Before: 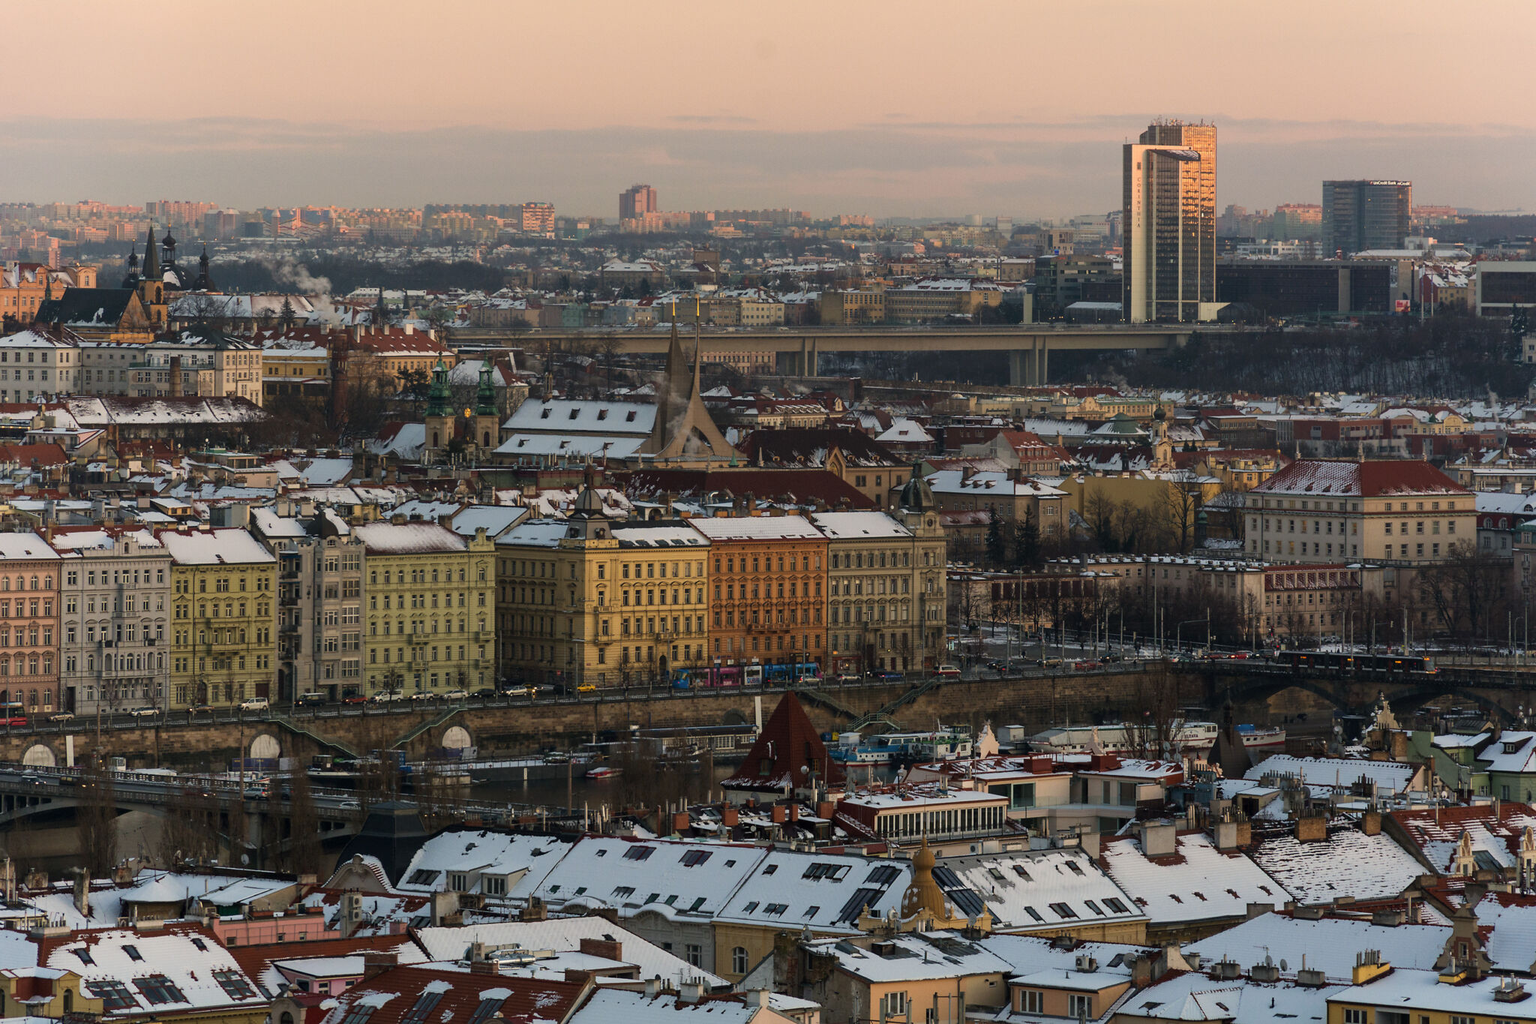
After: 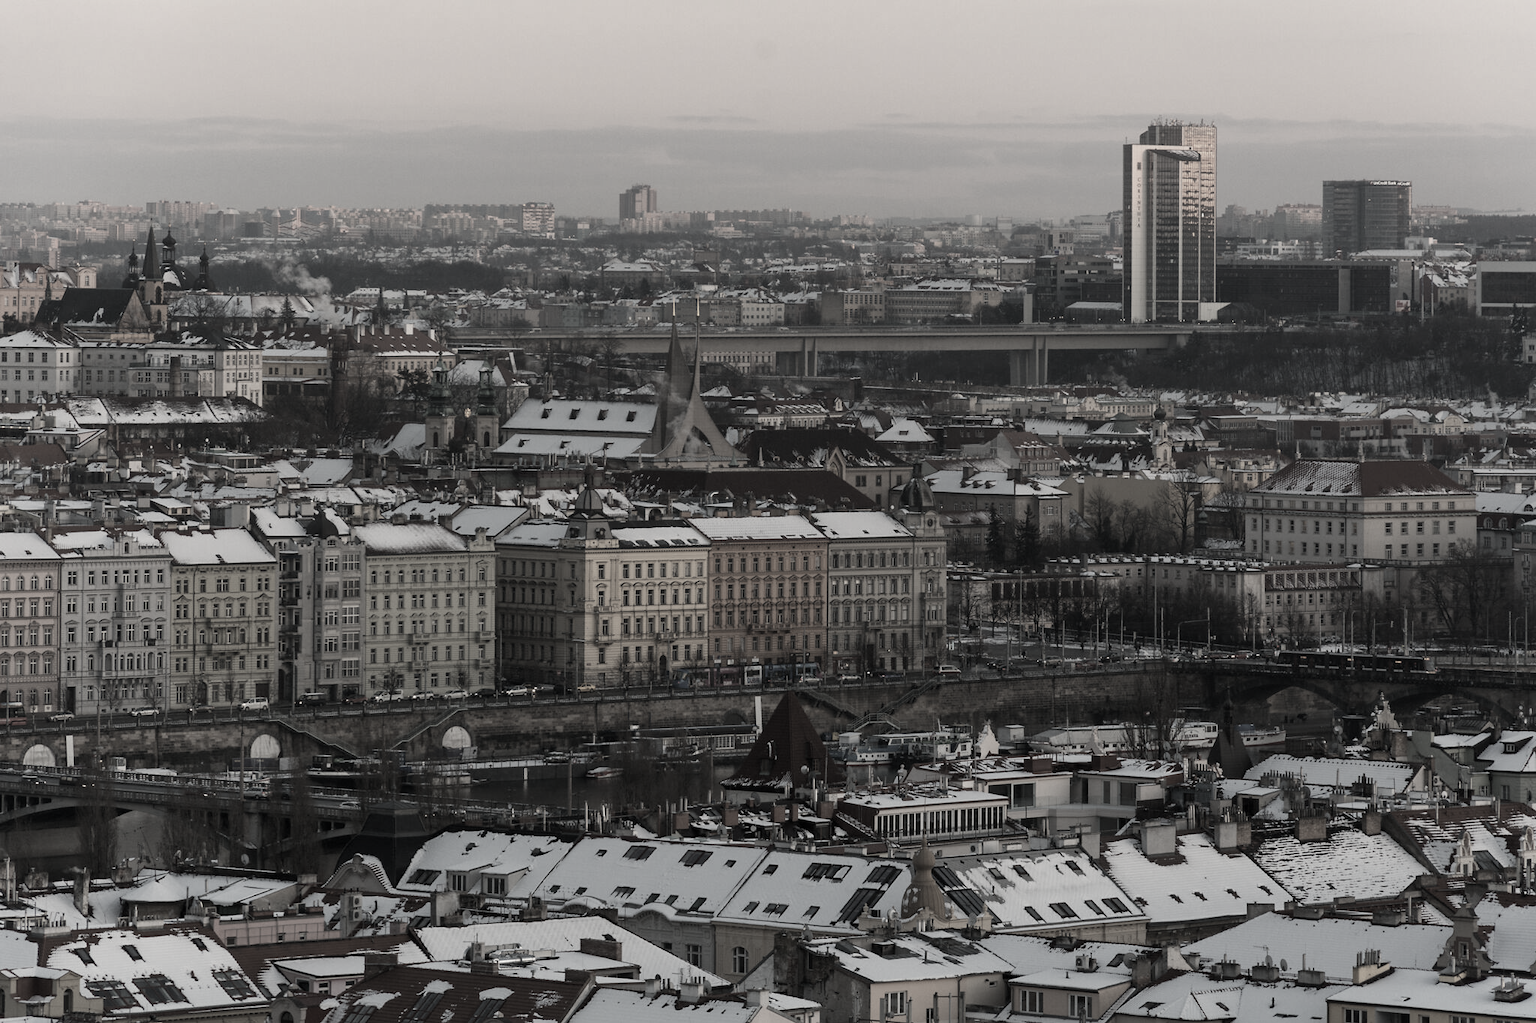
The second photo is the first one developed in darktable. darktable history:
color correction: highlights b* -0.031, saturation 0.154
